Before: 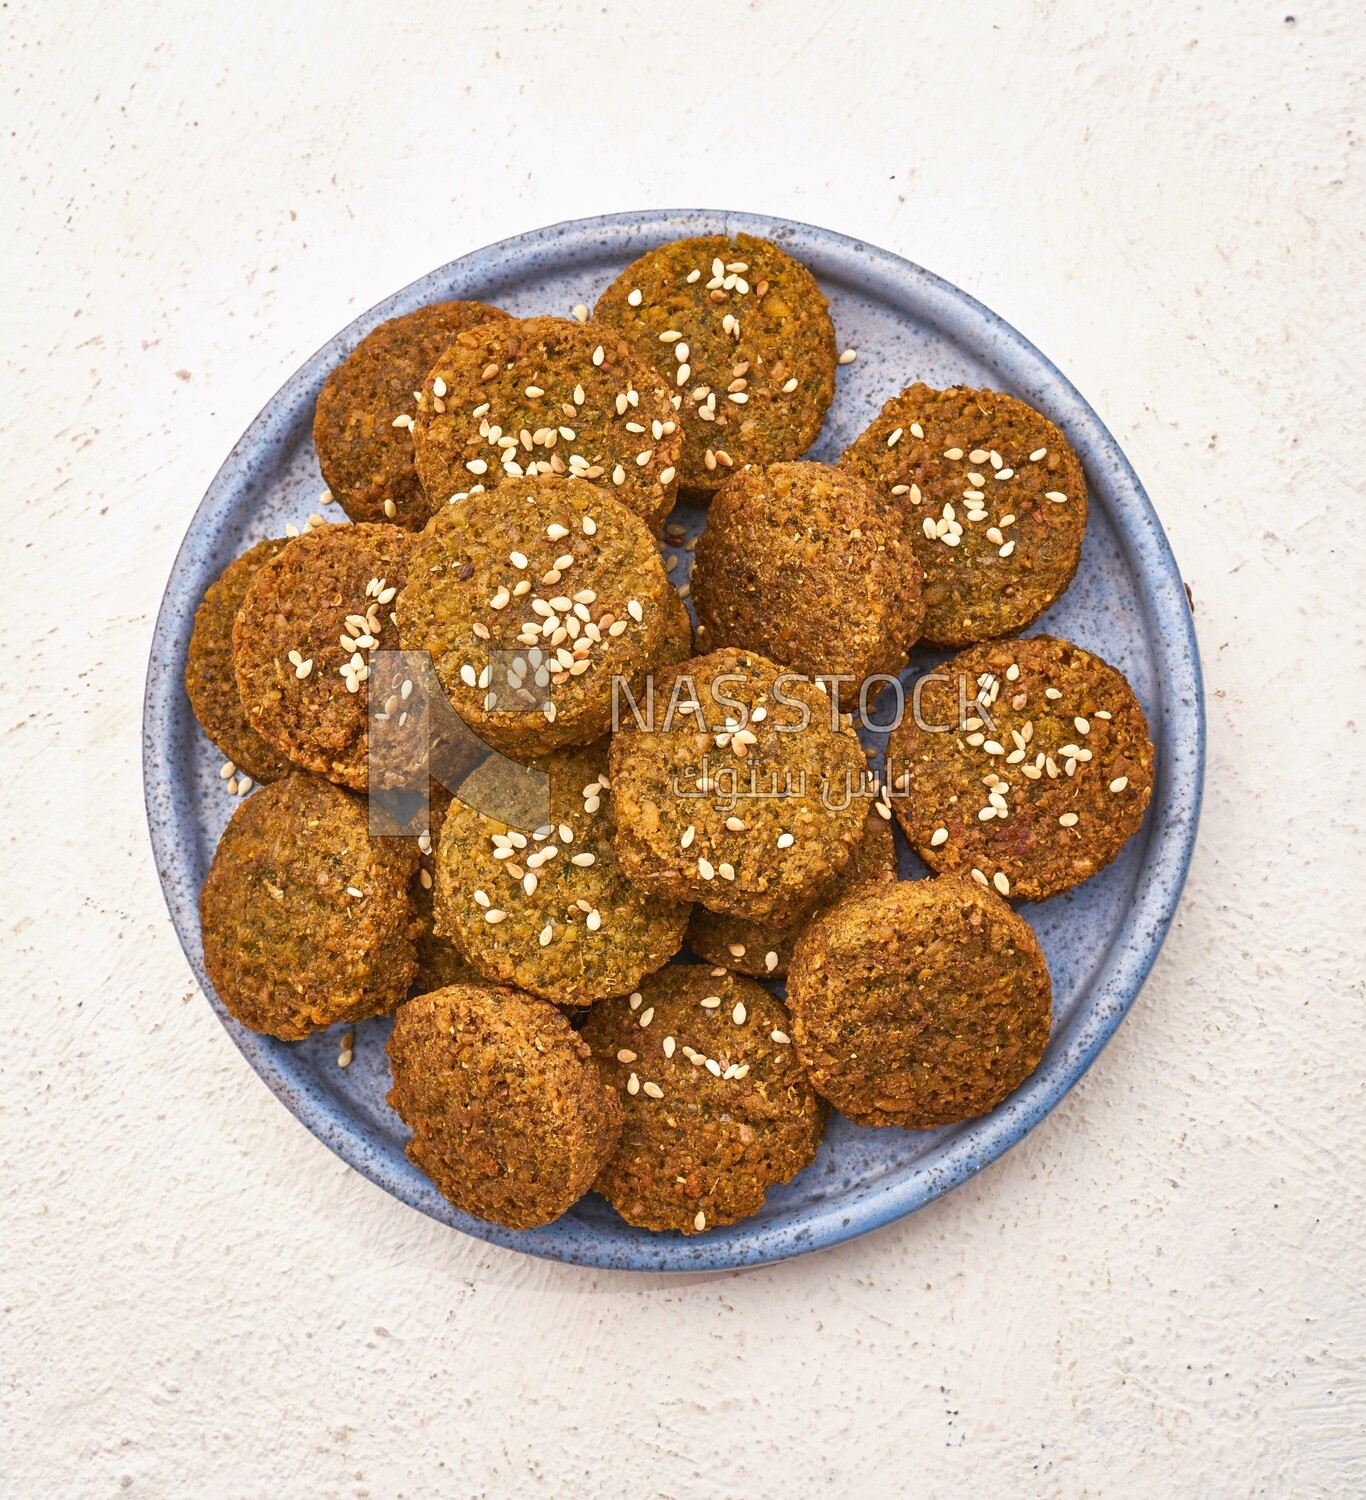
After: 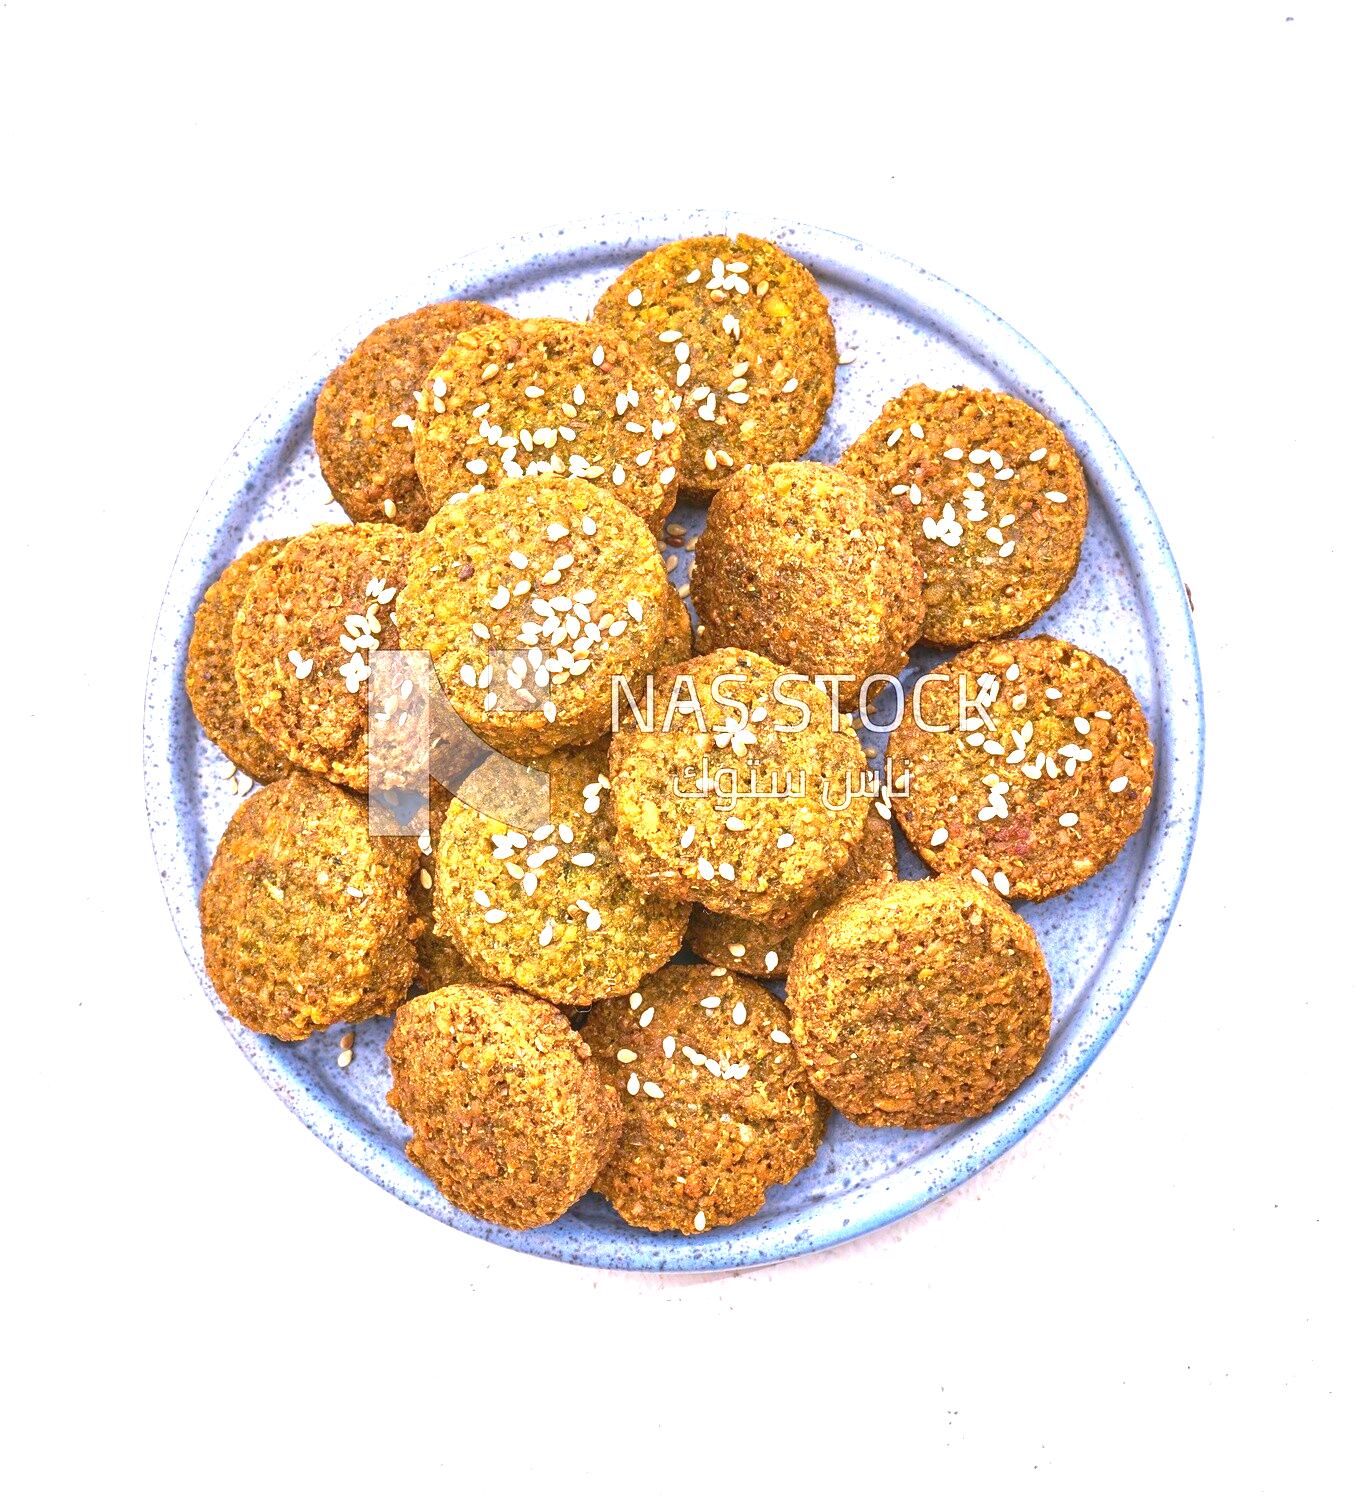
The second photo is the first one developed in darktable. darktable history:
white balance: red 0.967, blue 1.119, emerald 0.756
exposure: black level correction 0, exposure 1.5 EV, compensate exposure bias true, compensate highlight preservation false
